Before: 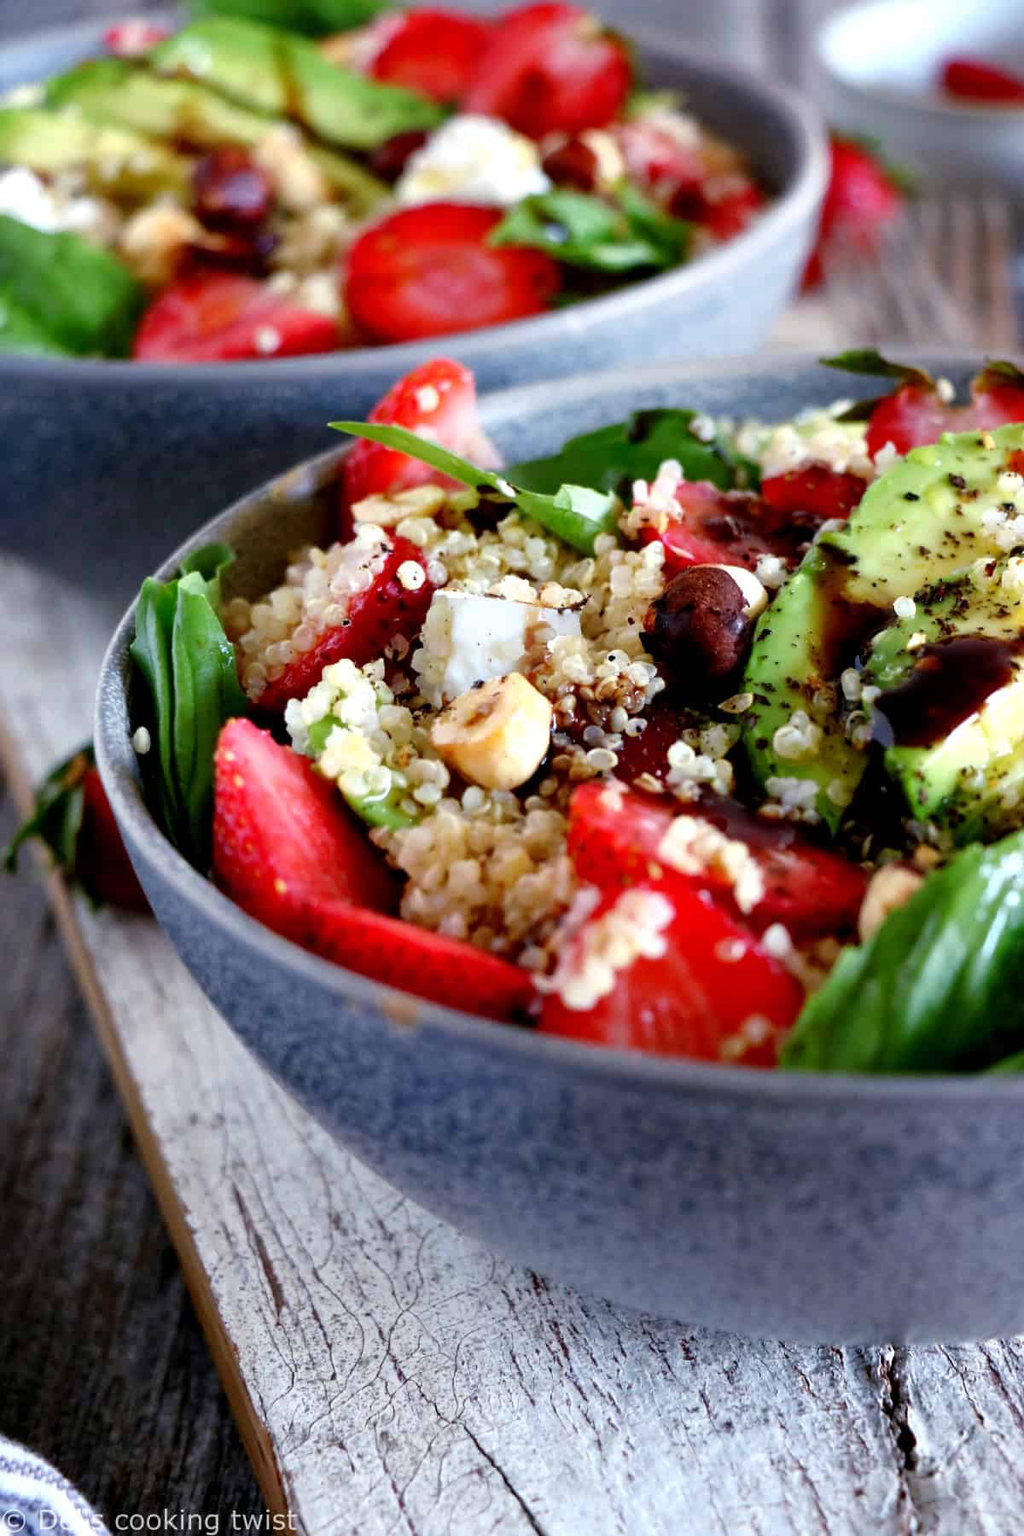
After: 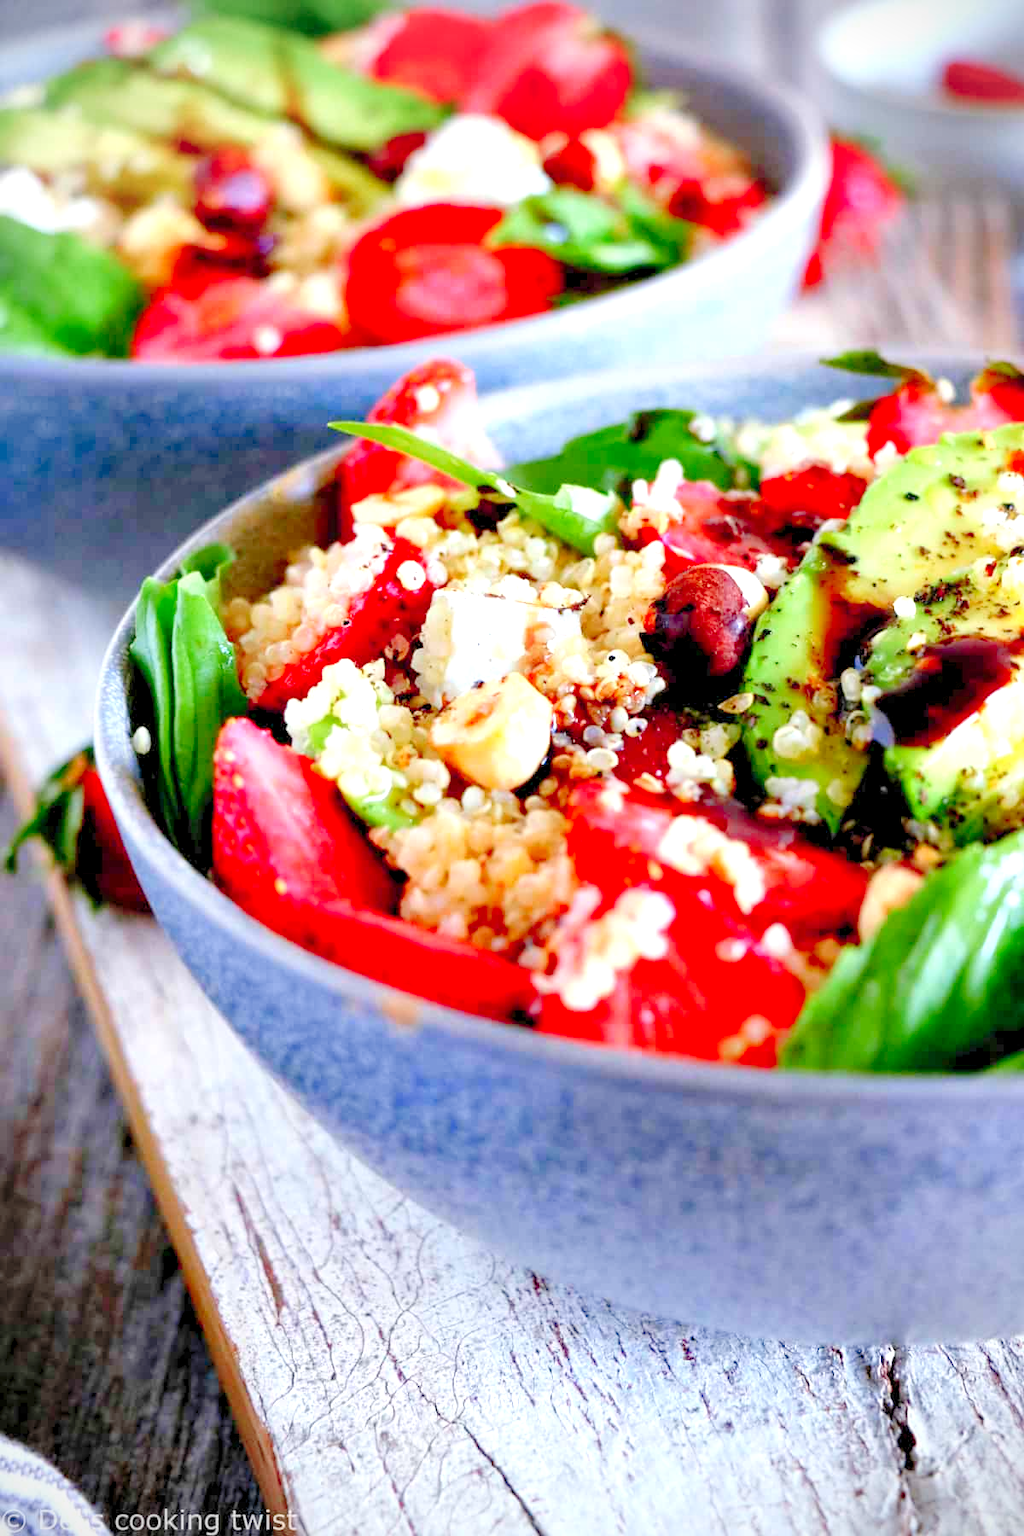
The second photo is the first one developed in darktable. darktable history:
levels: levels [0.008, 0.318, 0.836]
vignetting: on, module defaults
